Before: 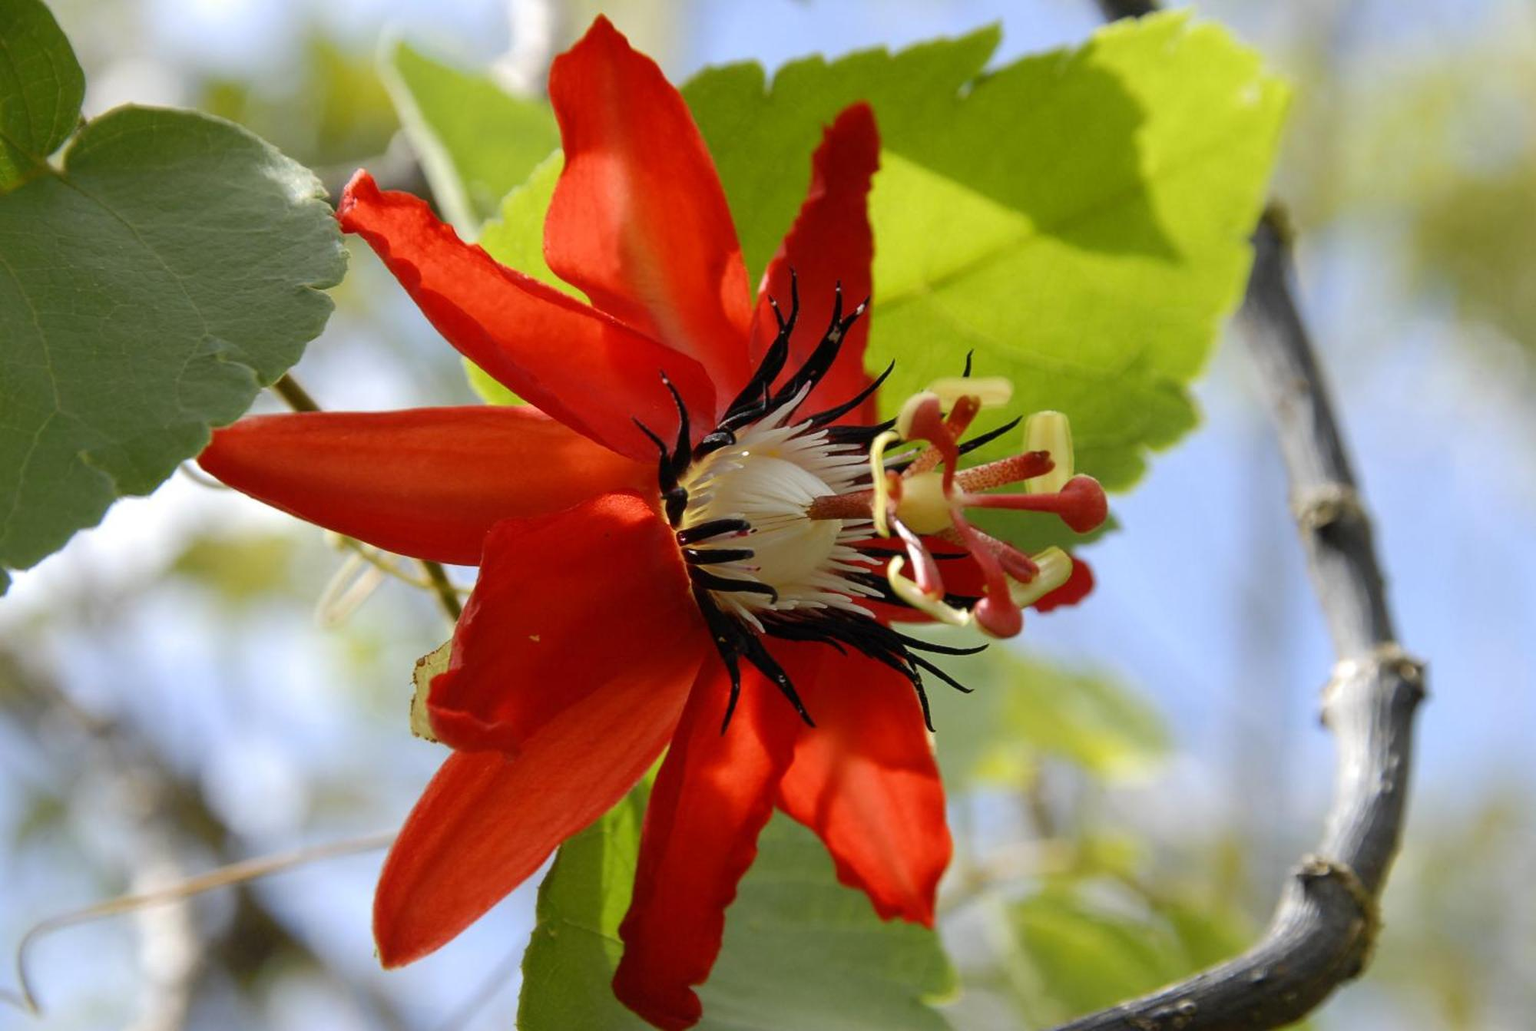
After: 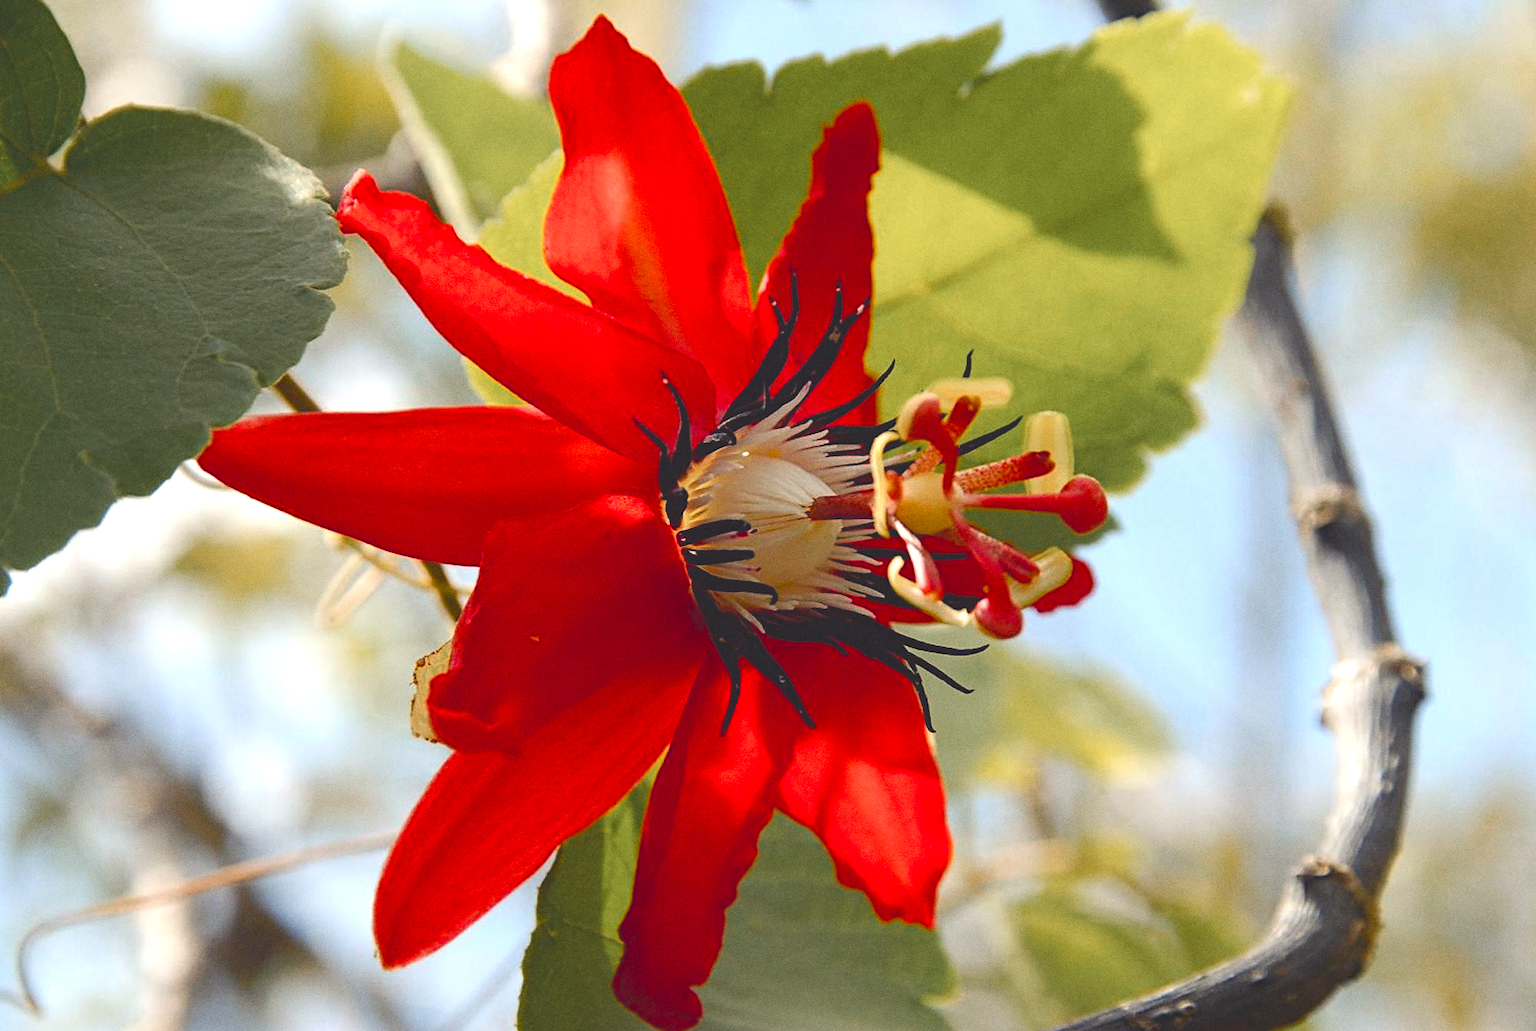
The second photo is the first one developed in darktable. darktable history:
contrast equalizer "negative clarity": octaves 7, y [[0.6 ×6], [0.55 ×6], [0 ×6], [0 ×6], [0 ×6]], mix -0.3
color equalizer "creative | pacific": saturation › orange 1.03, saturation › yellow 0.883, saturation › green 0.883, saturation › blue 1.08, saturation › magenta 1.05, hue › orange -4.88, hue › green 8.78, brightness › red 1.06, brightness › orange 1.08, brightness › yellow 0.916, brightness › green 0.916, brightness › cyan 1.04, brightness › blue 1.12, brightness › magenta 1.07
diffuse or sharpen "_builtin_sharpen demosaicing | AA filter": edge sensitivity 1, 1st order anisotropy 100%, 2nd order anisotropy 100%, 3rd order anisotropy 100%, 4th order anisotropy 100%, 1st order speed -25%, 2nd order speed -25%, 3rd order speed -25%, 4th order speed -25%
diffuse or sharpen "bloom 20%": radius span 32, 1st order speed 50%, 2nd order speed 50%, 3rd order speed 50%, 4th order speed 50% | blend: blend mode normal, opacity 20%; mask: uniform (no mask)
rgb primaries "creative | pacific": red hue -0.042, red purity 1.1, green hue 0.047, green purity 1.12, blue hue -0.089, blue purity 0.88
tone equalizer "_builtin_contrast tone curve | soft": -8 EV -0.417 EV, -7 EV -0.389 EV, -6 EV -0.333 EV, -5 EV -0.222 EV, -3 EV 0.222 EV, -2 EV 0.333 EV, -1 EV 0.389 EV, +0 EV 0.417 EV, edges refinement/feathering 500, mask exposure compensation -1.57 EV, preserve details no
color balance rgb "creative | pacific": shadows lift › chroma 3%, shadows lift › hue 280.8°, power › hue 330°, highlights gain › chroma 3%, highlights gain › hue 75.6°, global offset › luminance 2%, perceptual saturation grading › global saturation 20%, perceptual saturation grading › highlights -25%, perceptual saturation grading › shadows 50%, global vibrance 20.33%
grain "film": coarseness 0.09 ISO
